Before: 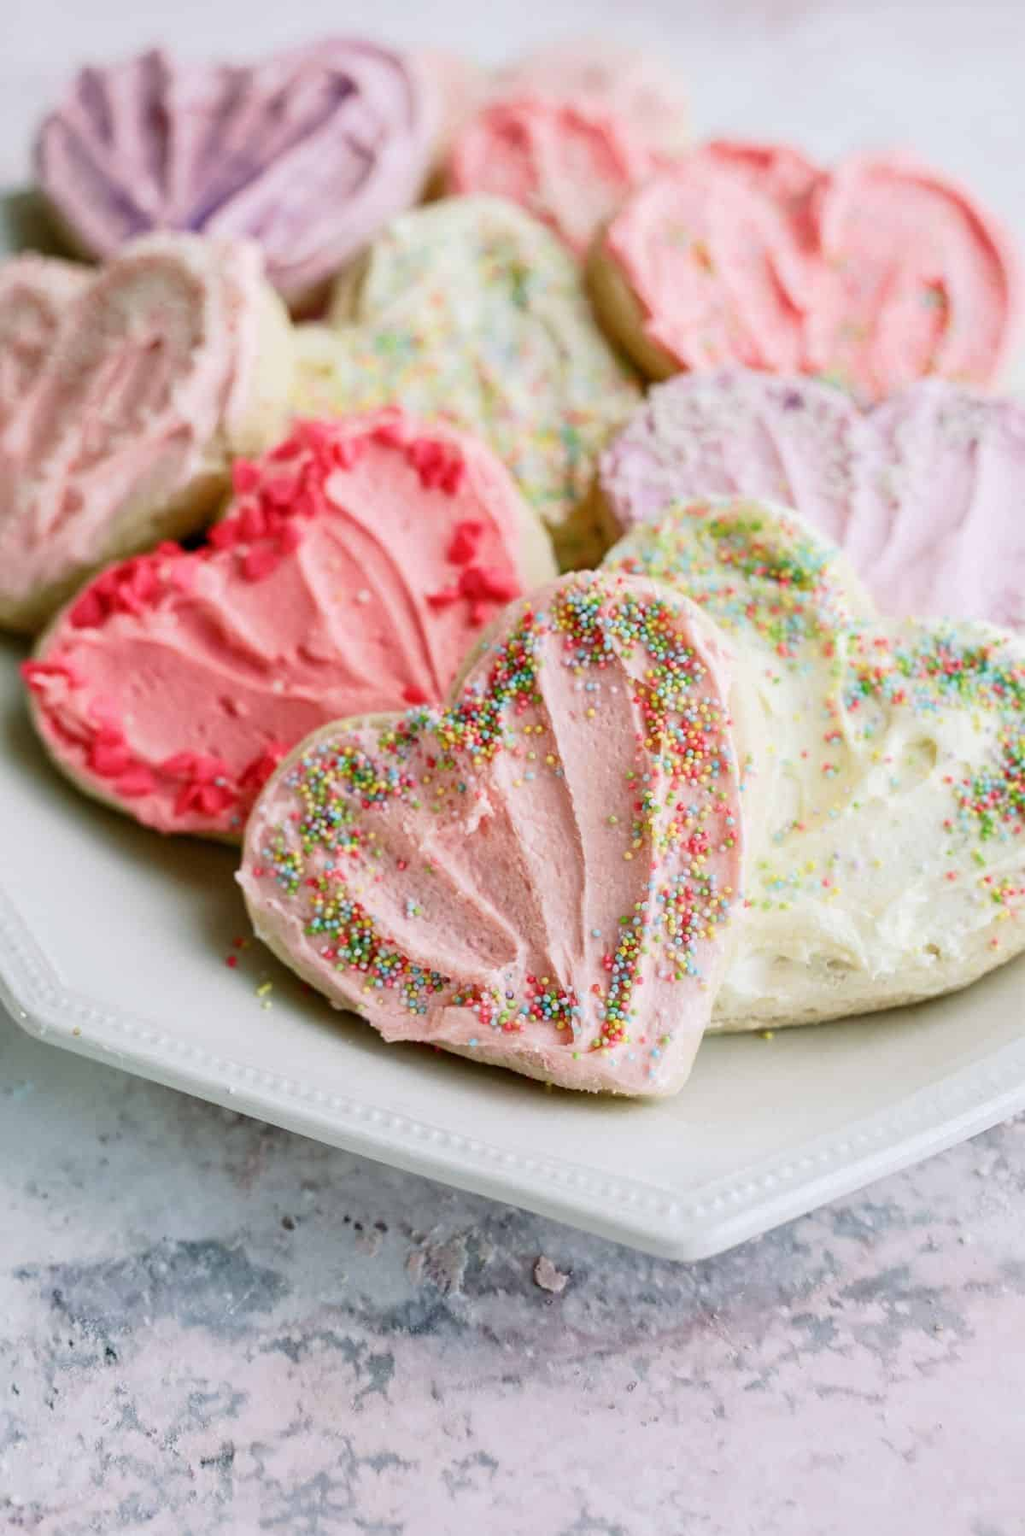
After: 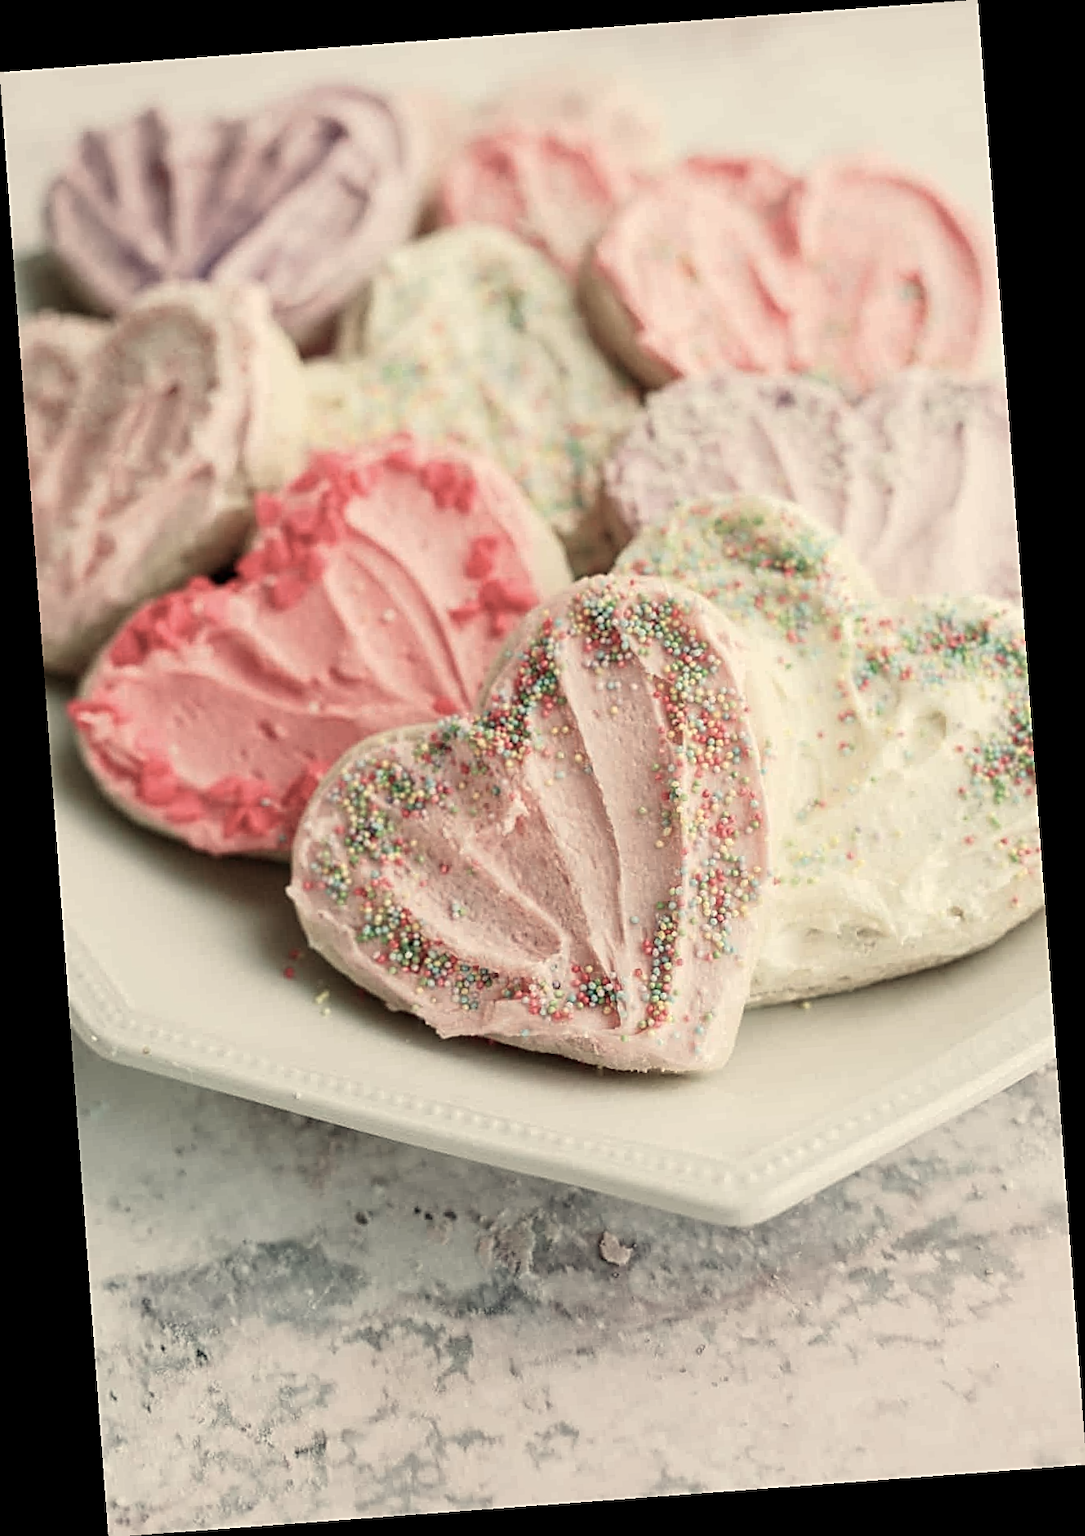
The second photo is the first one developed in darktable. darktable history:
rotate and perspective: rotation -4.25°, automatic cropping off
sharpen: on, module defaults
color balance rgb: linear chroma grading › global chroma -16.06%, perceptual saturation grading › global saturation -32.85%, global vibrance -23.56%
white balance: red 1.08, blue 0.791
